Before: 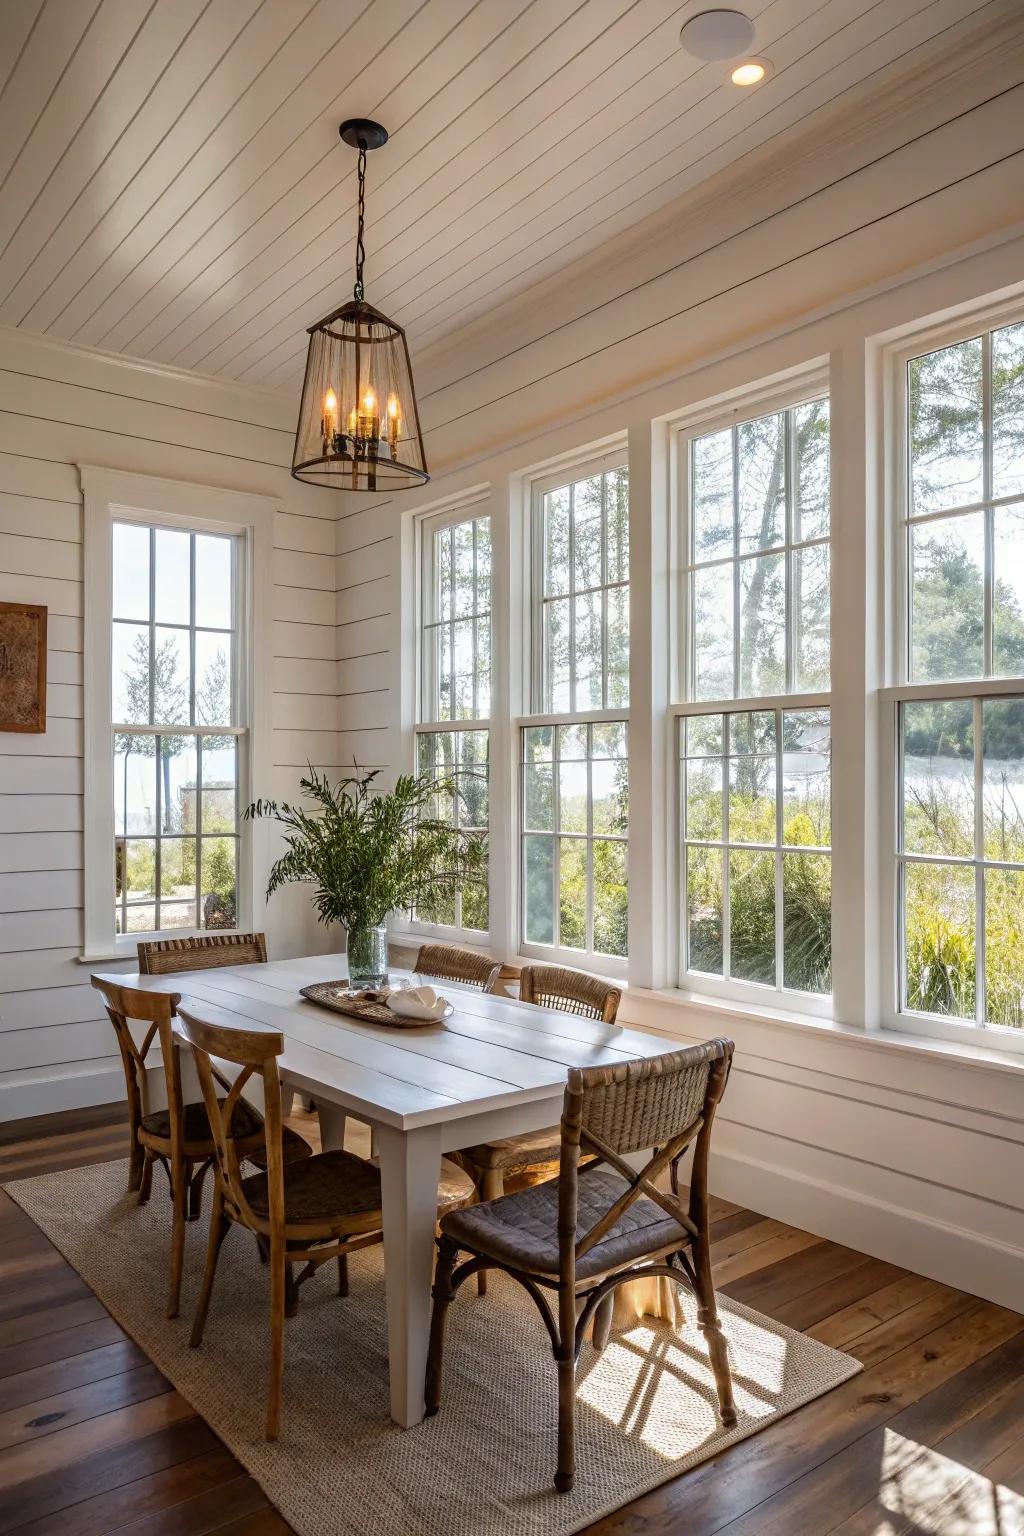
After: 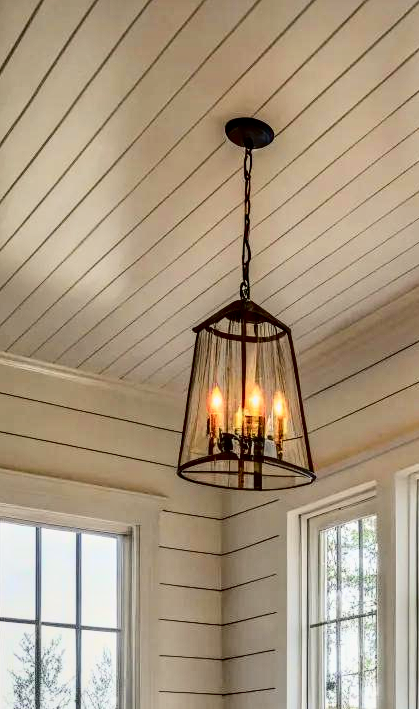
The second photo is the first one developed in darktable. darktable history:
shadows and highlights: shadows 52.41, soften with gaussian
tone curve: curves: ch0 [(0, 0) (0.068, 0.031) (0.175, 0.139) (0.32, 0.345) (0.495, 0.544) (0.748, 0.762) (0.993, 0.954)]; ch1 [(0, 0) (0.294, 0.184) (0.34, 0.303) (0.371, 0.344) (0.441, 0.408) (0.477, 0.474) (0.499, 0.5) (0.529, 0.523) (0.677, 0.762) (1, 1)]; ch2 [(0, 0) (0.431, 0.419) (0.495, 0.502) (0.524, 0.534) (0.557, 0.56) (0.634, 0.654) (0.728, 0.722) (1, 1)], color space Lab, independent channels, preserve colors none
exposure: exposure -0.07 EV, compensate highlight preservation false
contrast brightness saturation: contrast 0.28
color balance rgb: shadows lift › chroma 1.893%, shadows lift › hue 262.9°, perceptual saturation grading › global saturation 0.76%, global vibrance 20%
crop and rotate: left 11.219%, top 0.11%, right 47.782%, bottom 53.718%
haze removal: compatibility mode true
local contrast: on, module defaults
